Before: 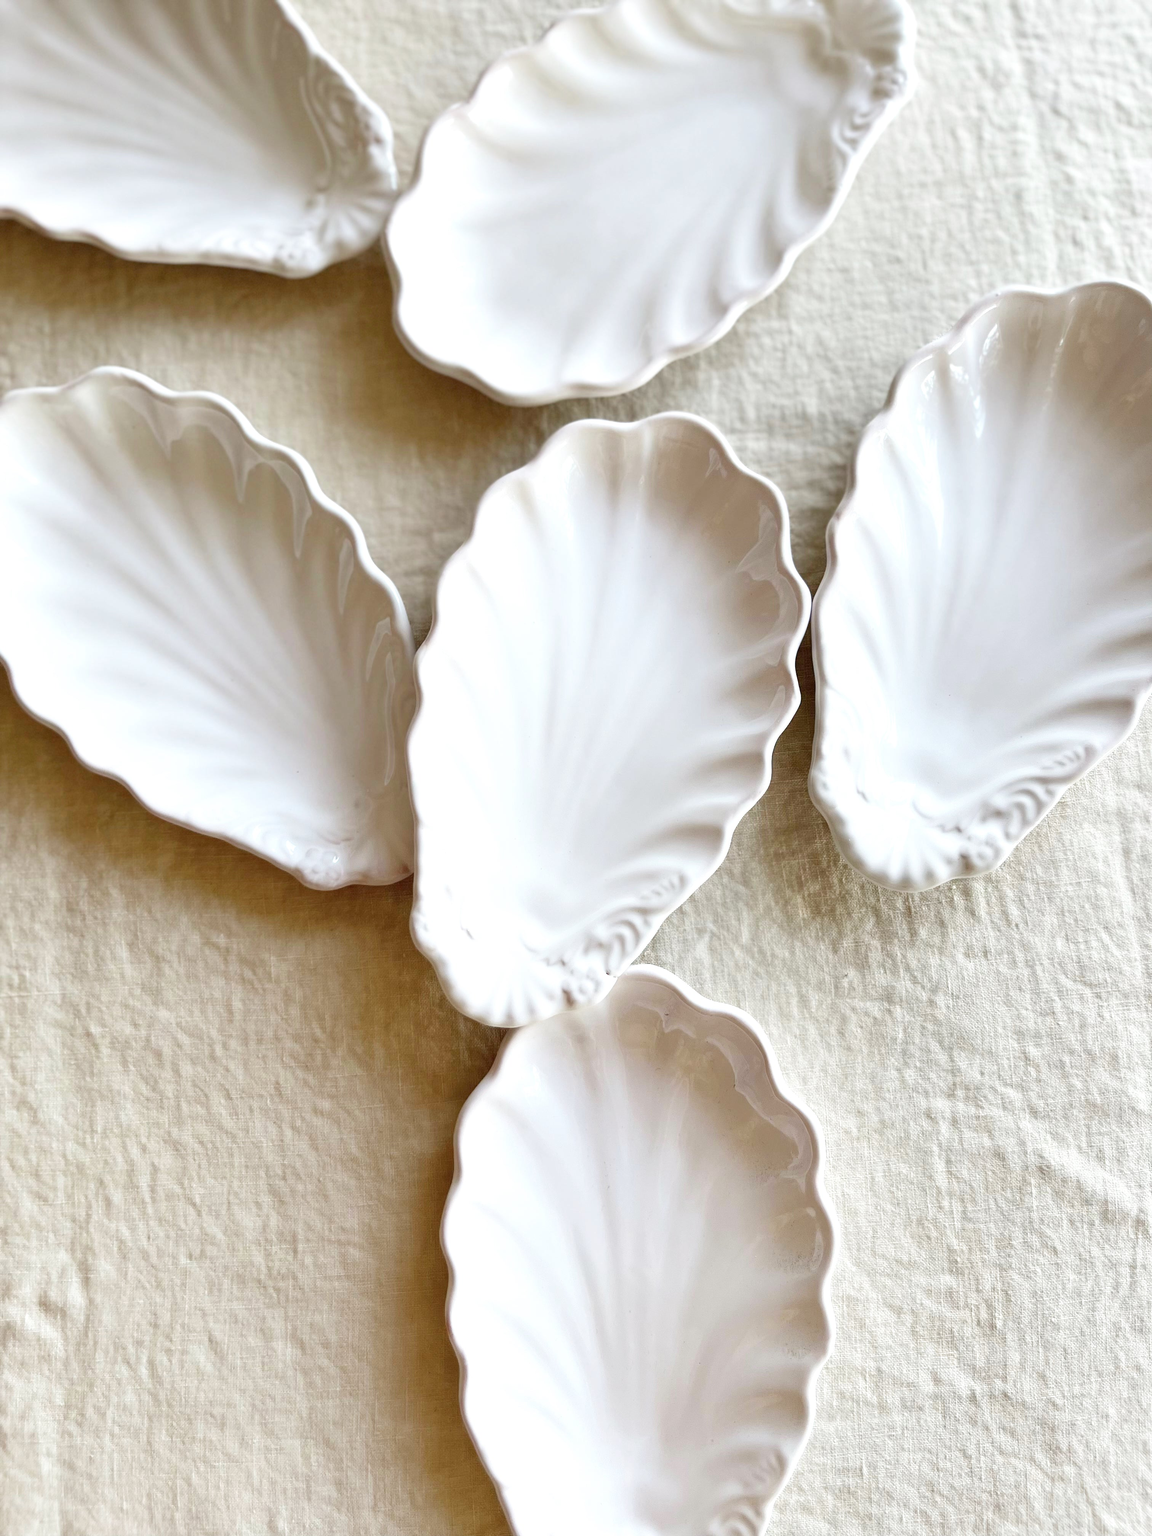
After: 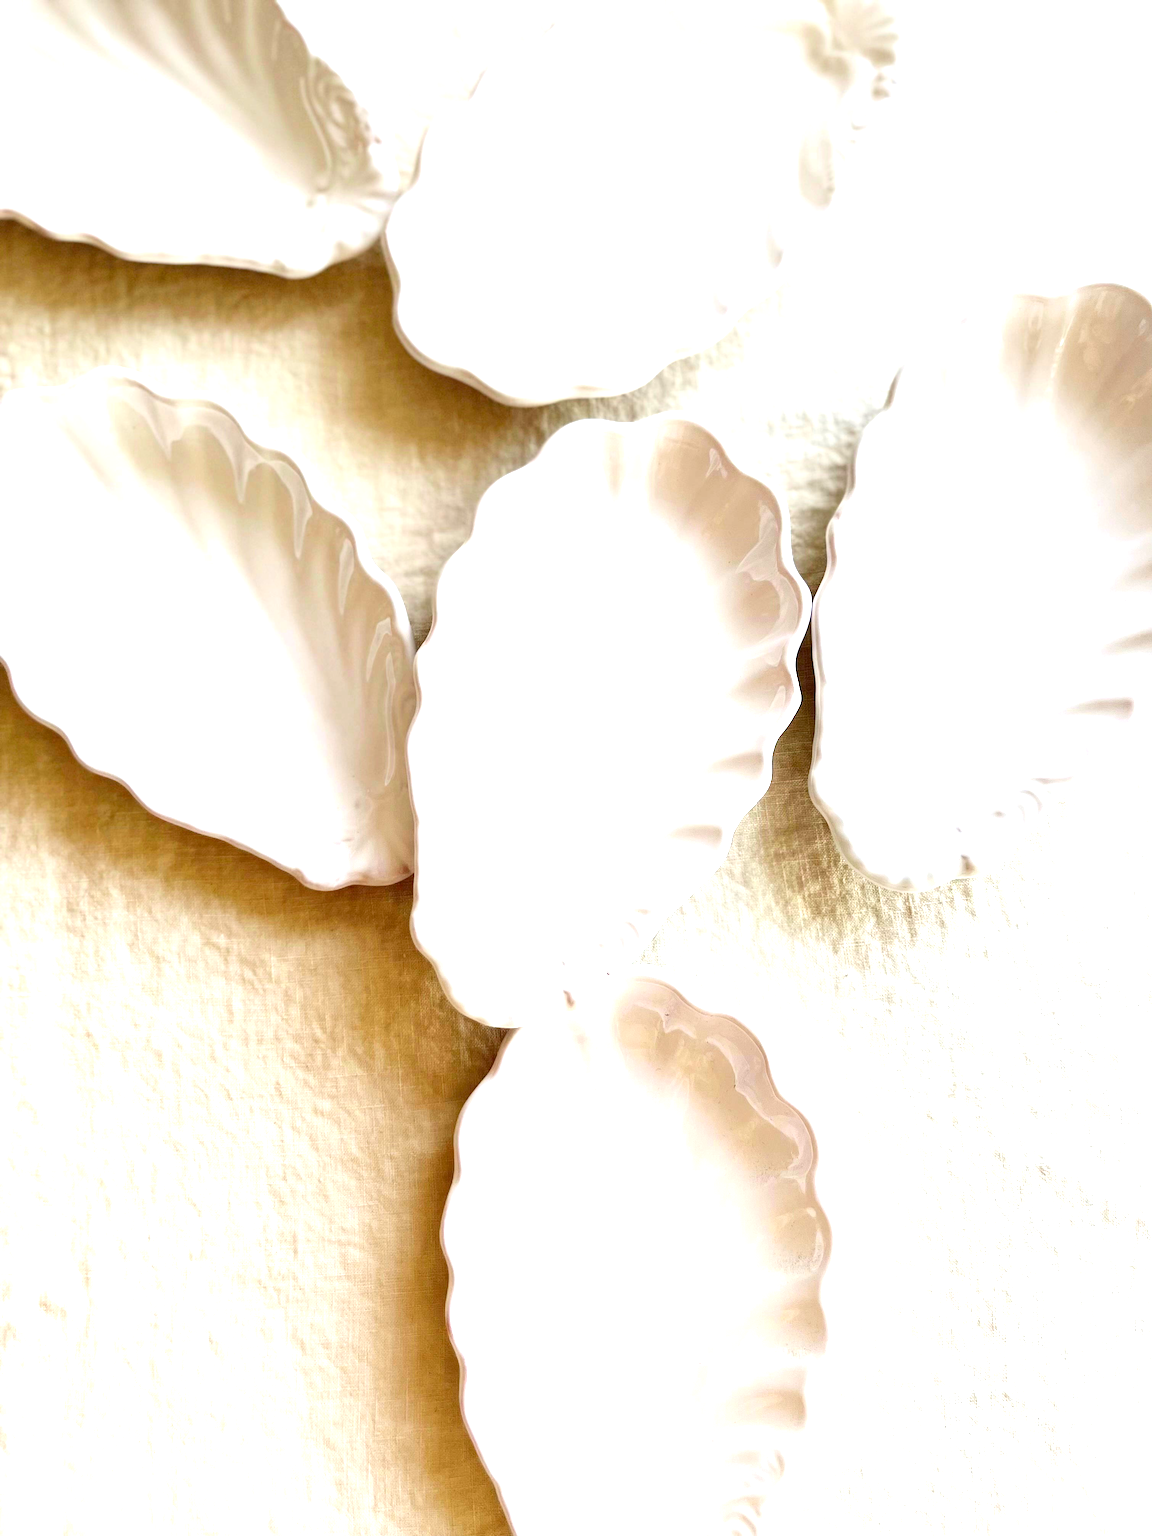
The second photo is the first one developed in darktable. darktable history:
contrast brightness saturation: contrast 0.13, brightness -0.05, saturation 0.16
exposure: black level correction 0, exposure 1.1 EV, compensate highlight preservation false
